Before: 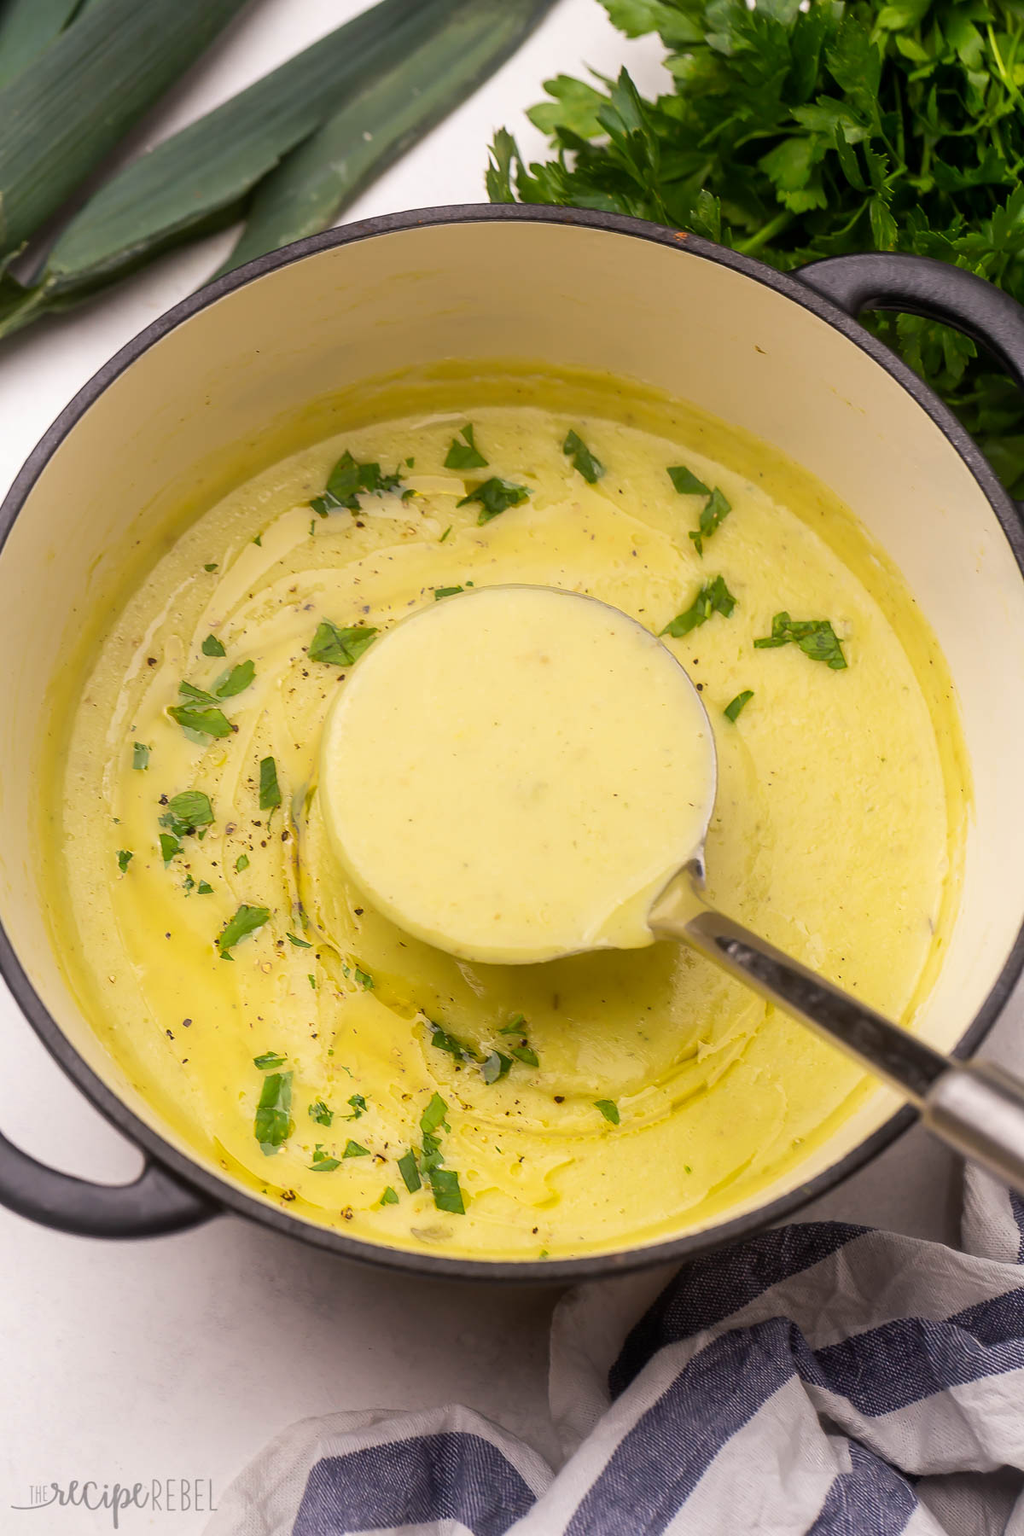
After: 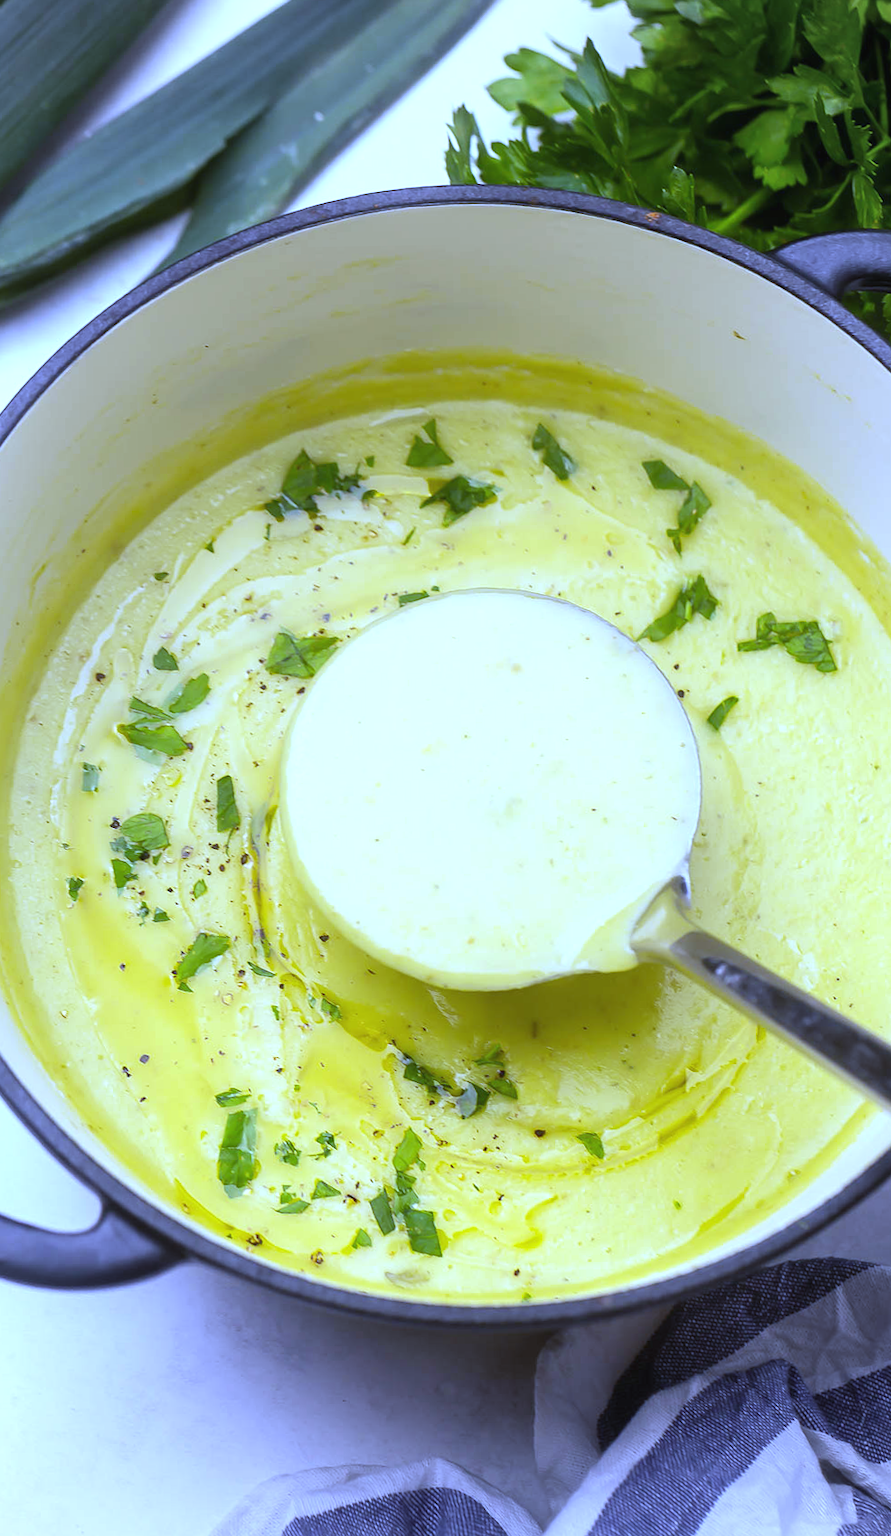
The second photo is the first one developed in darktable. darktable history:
crop and rotate: angle 1°, left 4.281%, top 0.642%, right 11.383%, bottom 2.486%
white balance: red 0.766, blue 1.537
exposure: black level correction -0.002, exposure 0.54 EV, compensate highlight preservation false
vignetting: fall-off radius 93.87%
